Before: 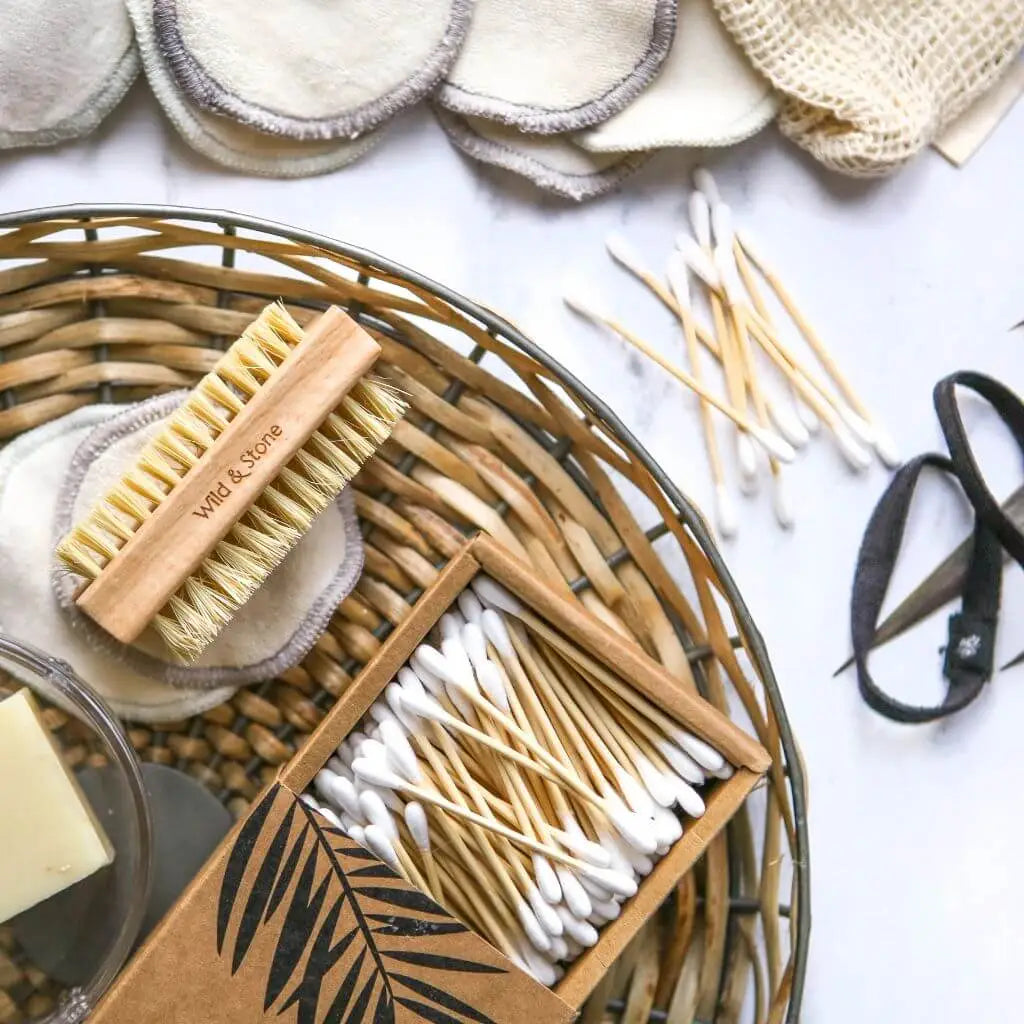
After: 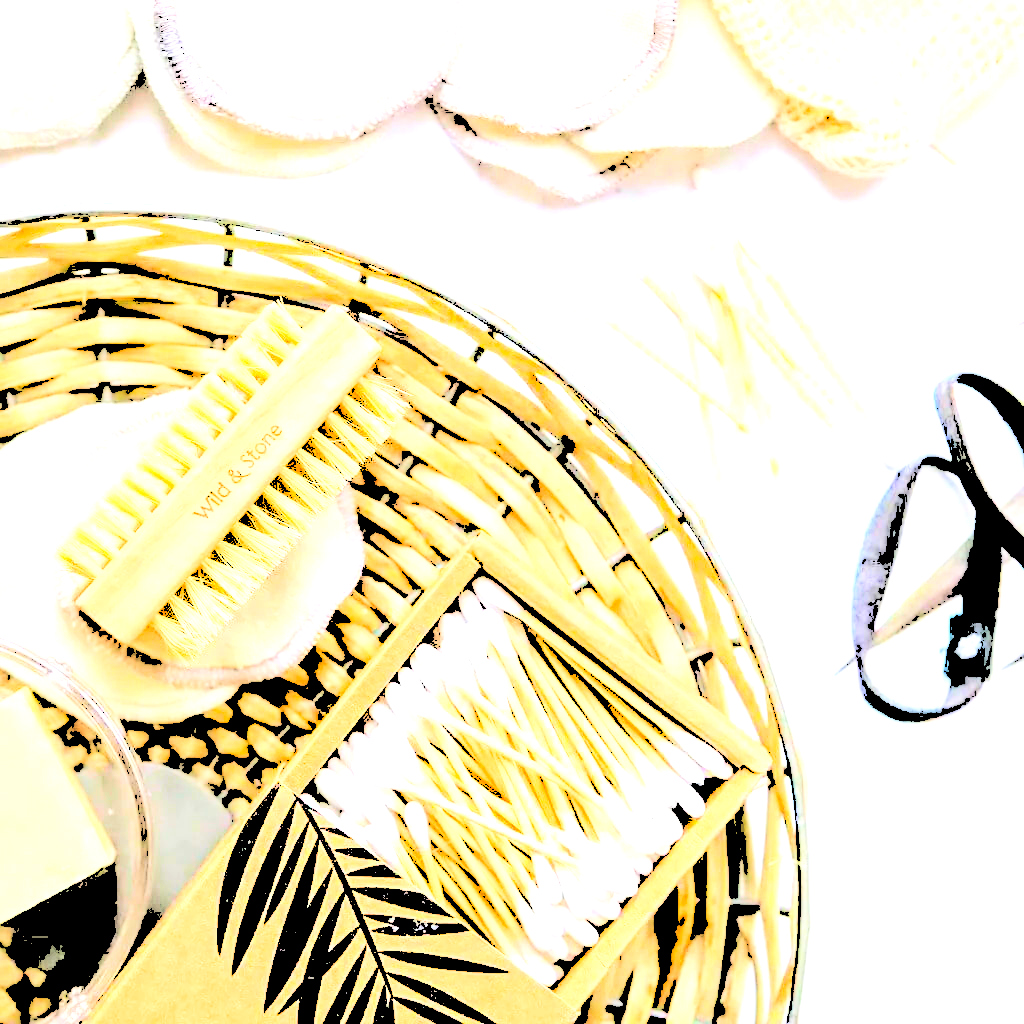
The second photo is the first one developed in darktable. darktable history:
exposure: black level correction 0.001, exposure -0.2 EV, compensate highlight preservation false
levels: levels [0.246, 0.246, 0.506]
